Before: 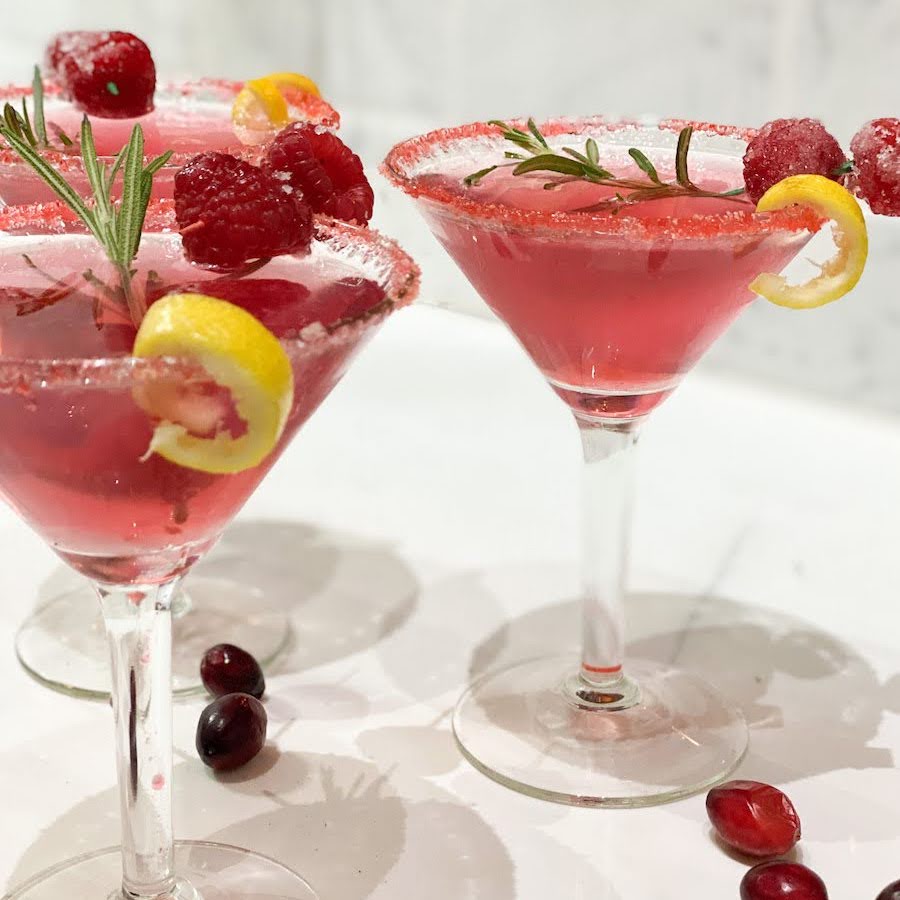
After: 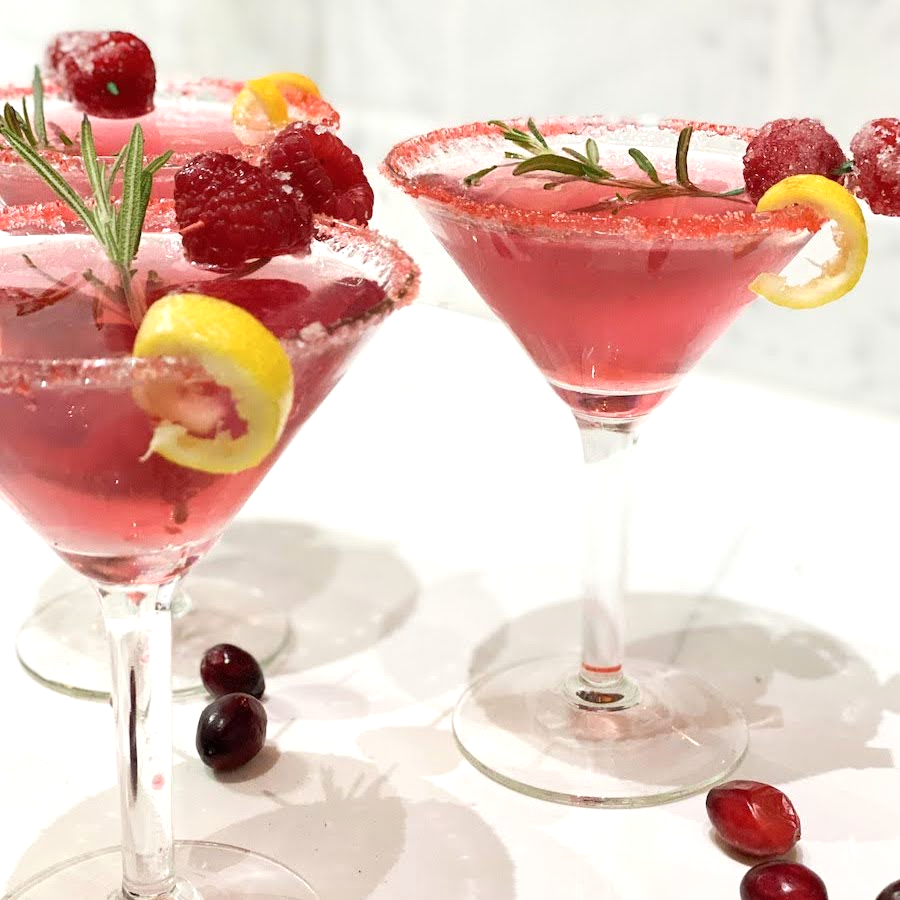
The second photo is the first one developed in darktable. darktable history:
exposure: exposure 0.128 EV, compensate highlight preservation false
shadows and highlights: shadows -12.5, white point adjustment 4, highlights 28.33
